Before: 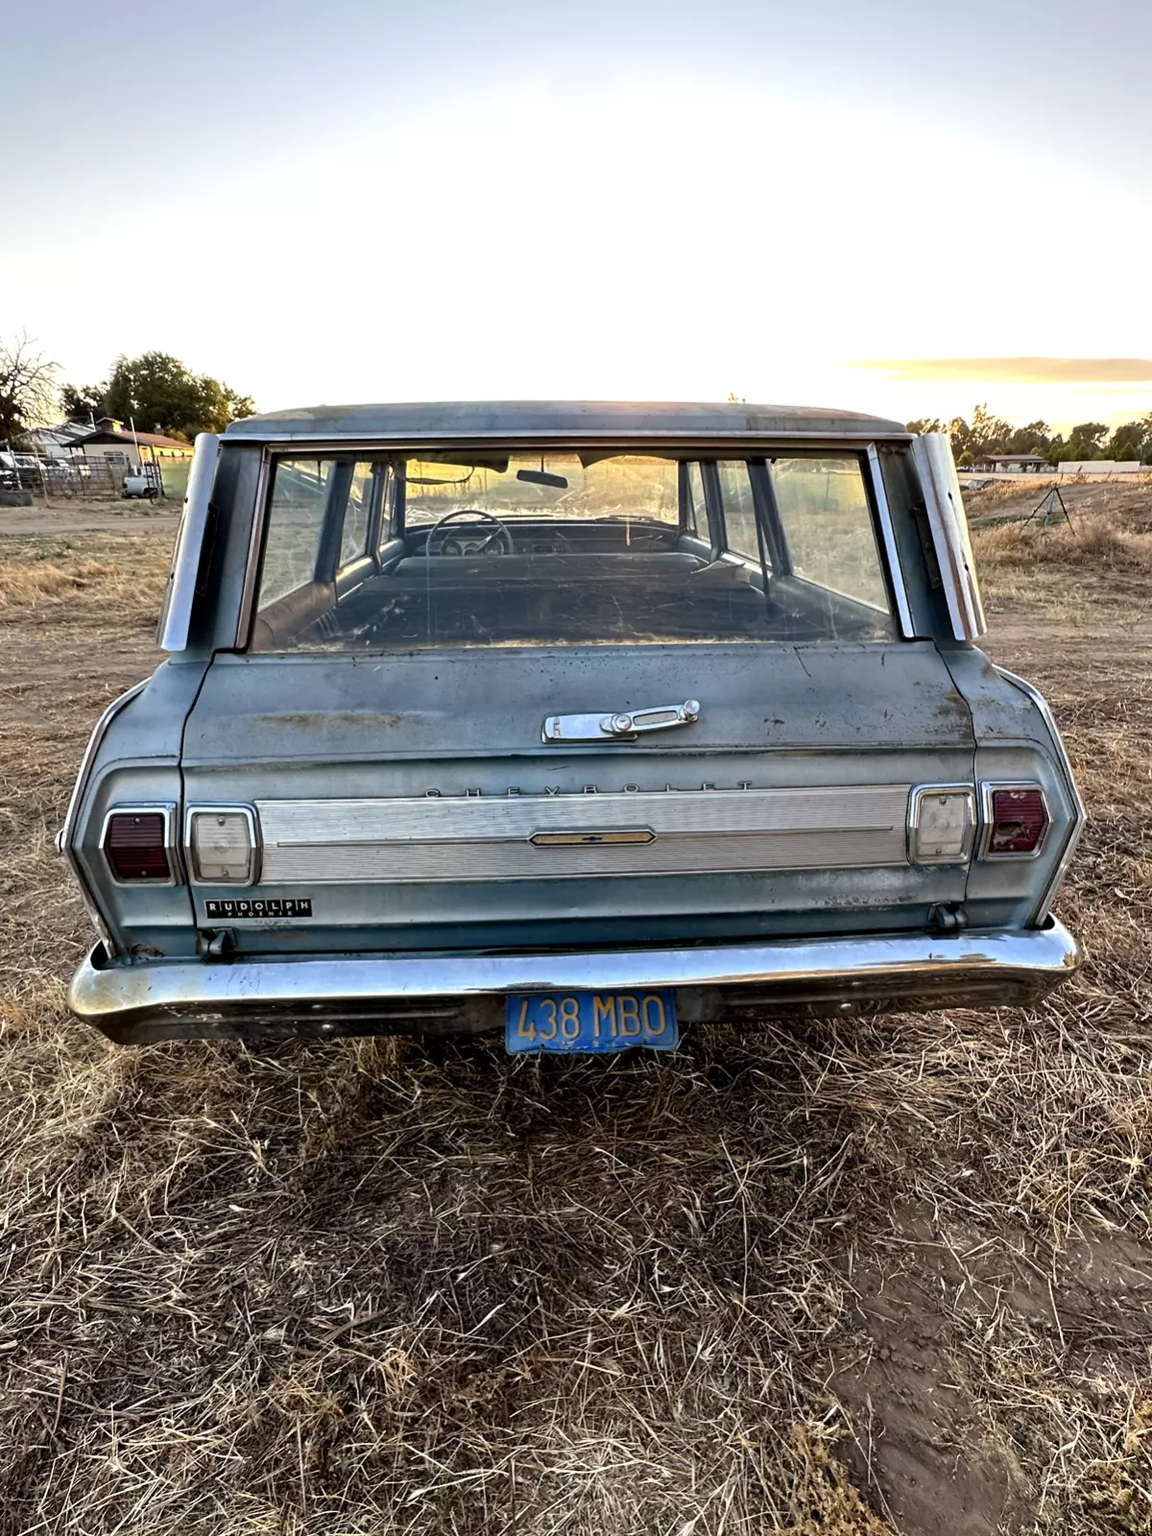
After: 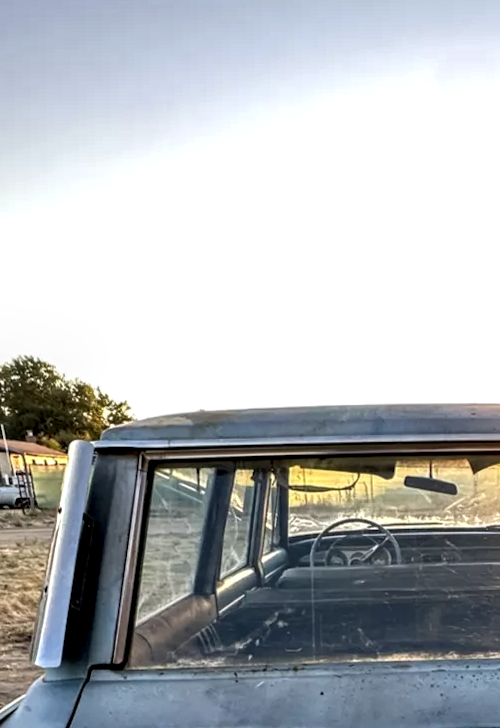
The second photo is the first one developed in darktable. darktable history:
rotate and perspective: rotation -0.45°, automatic cropping original format, crop left 0.008, crop right 0.992, crop top 0.012, crop bottom 0.988
shadows and highlights: shadows 49, highlights -41, soften with gaussian
crop and rotate: left 10.817%, top 0.062%, right 47.194%, bottom 53.626%
local contrast: detail 140%
